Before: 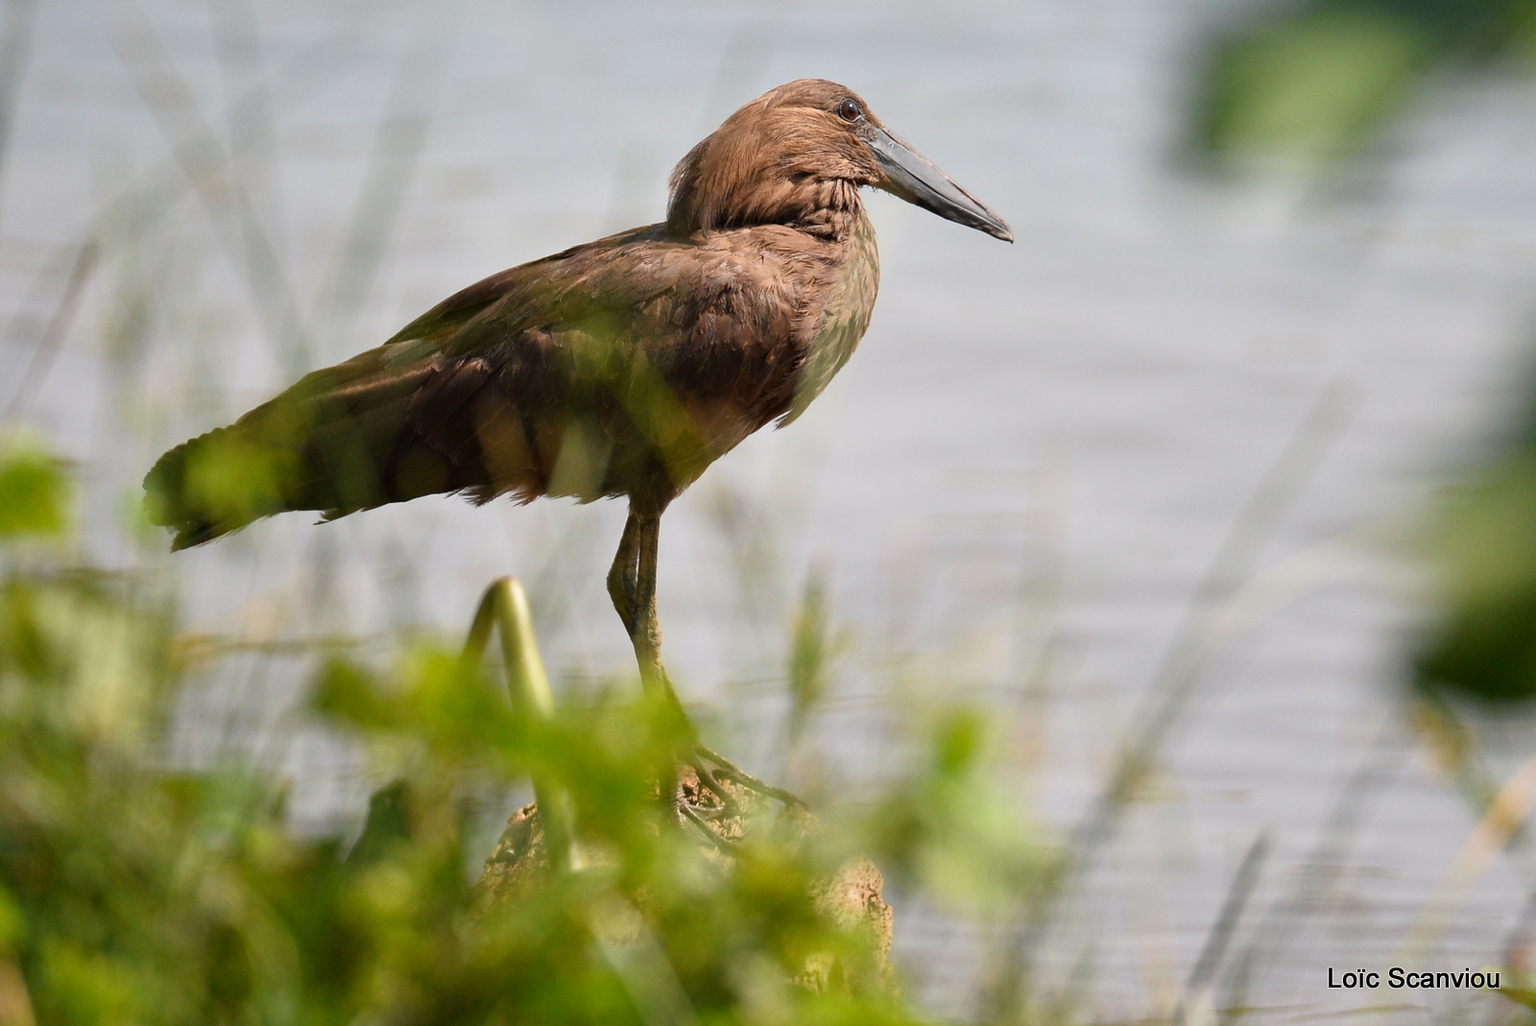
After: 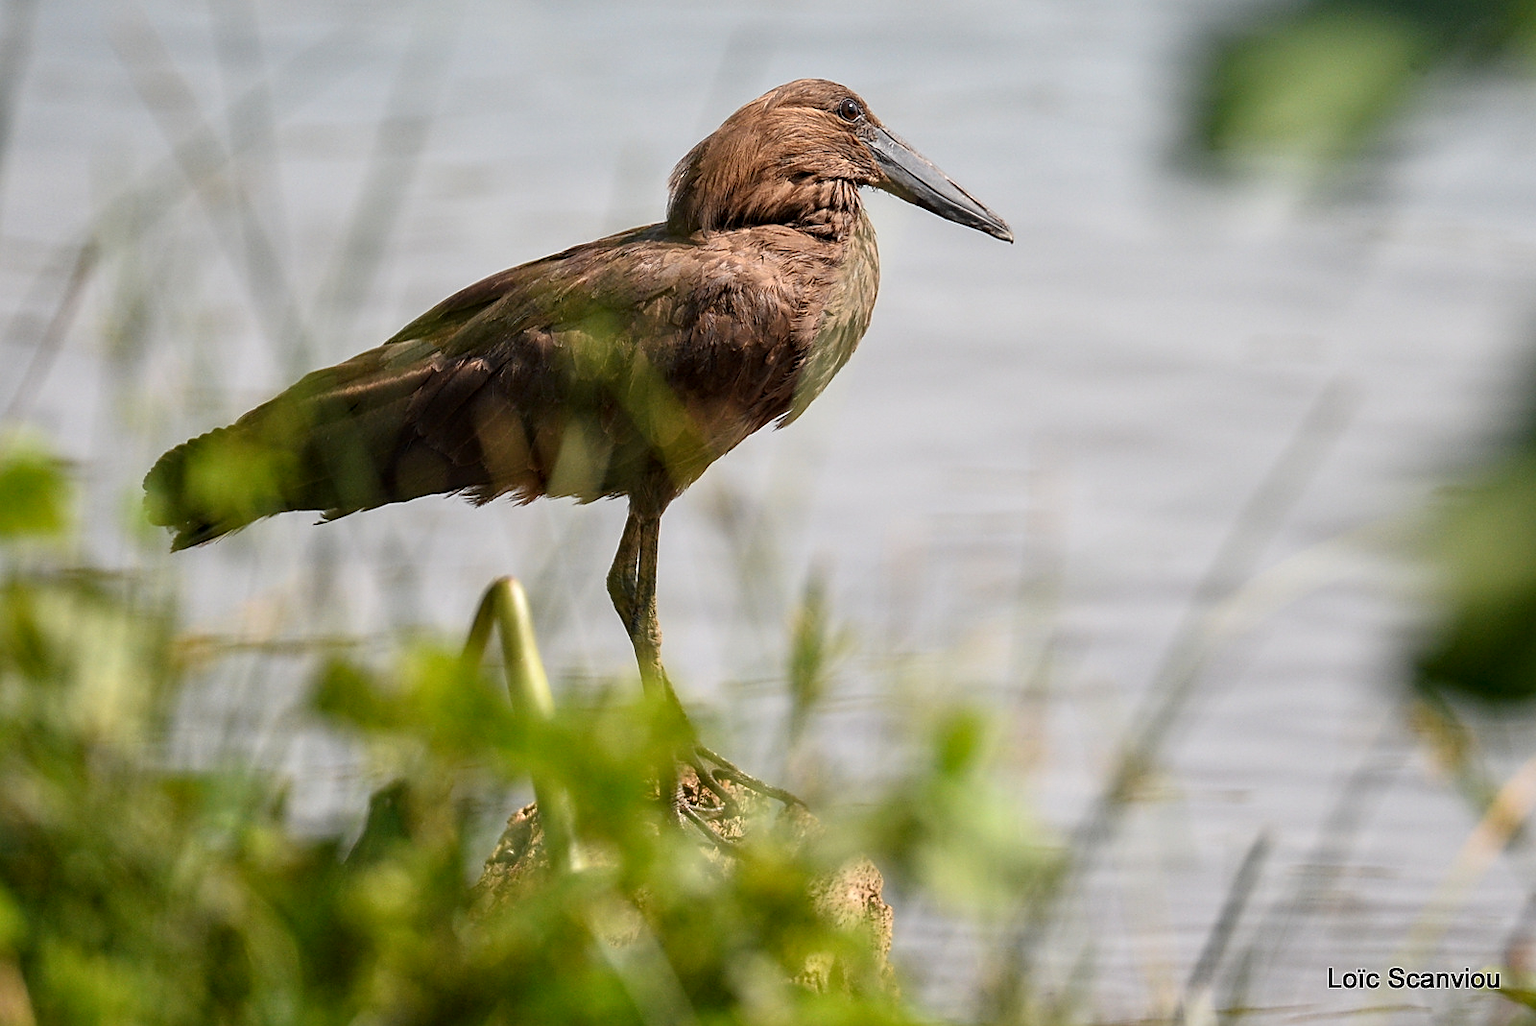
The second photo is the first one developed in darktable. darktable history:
local contrast: detail 130%
sharpen: on, module defaults
